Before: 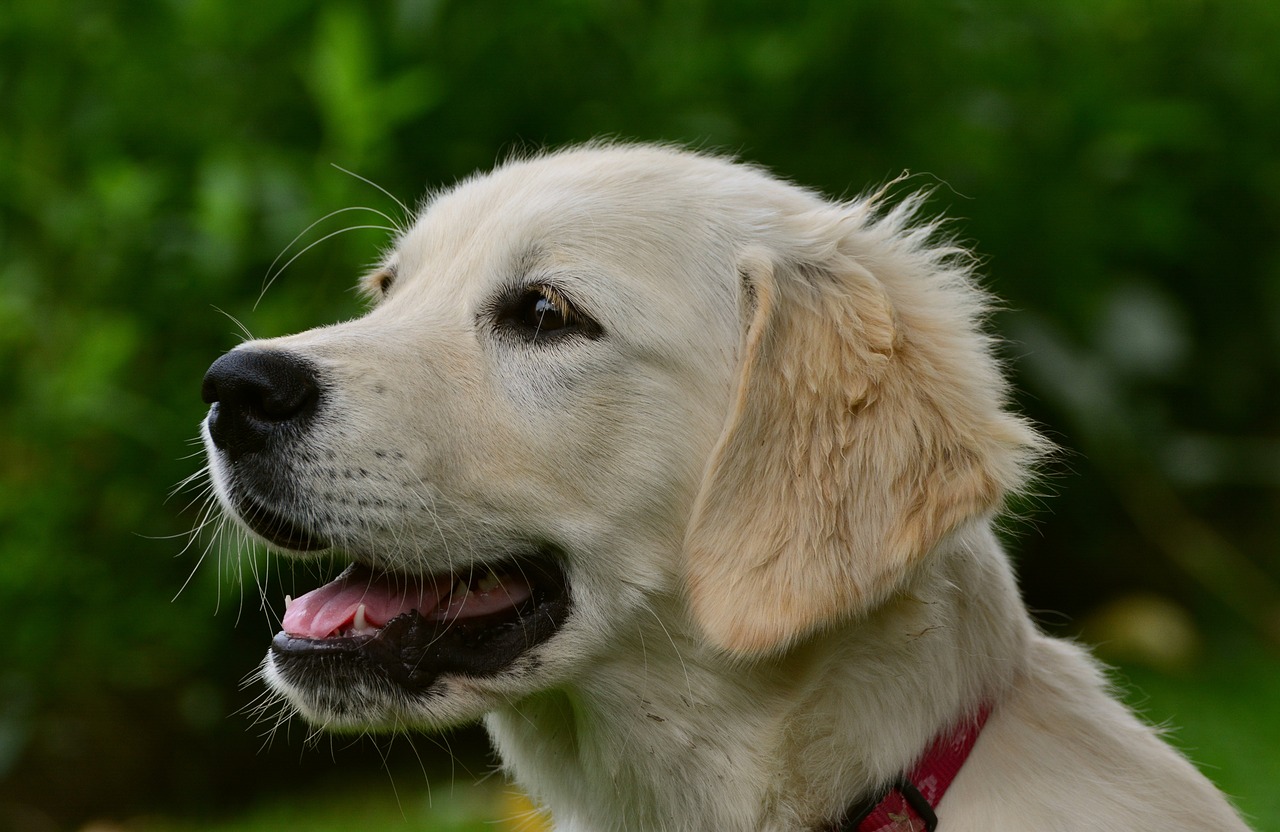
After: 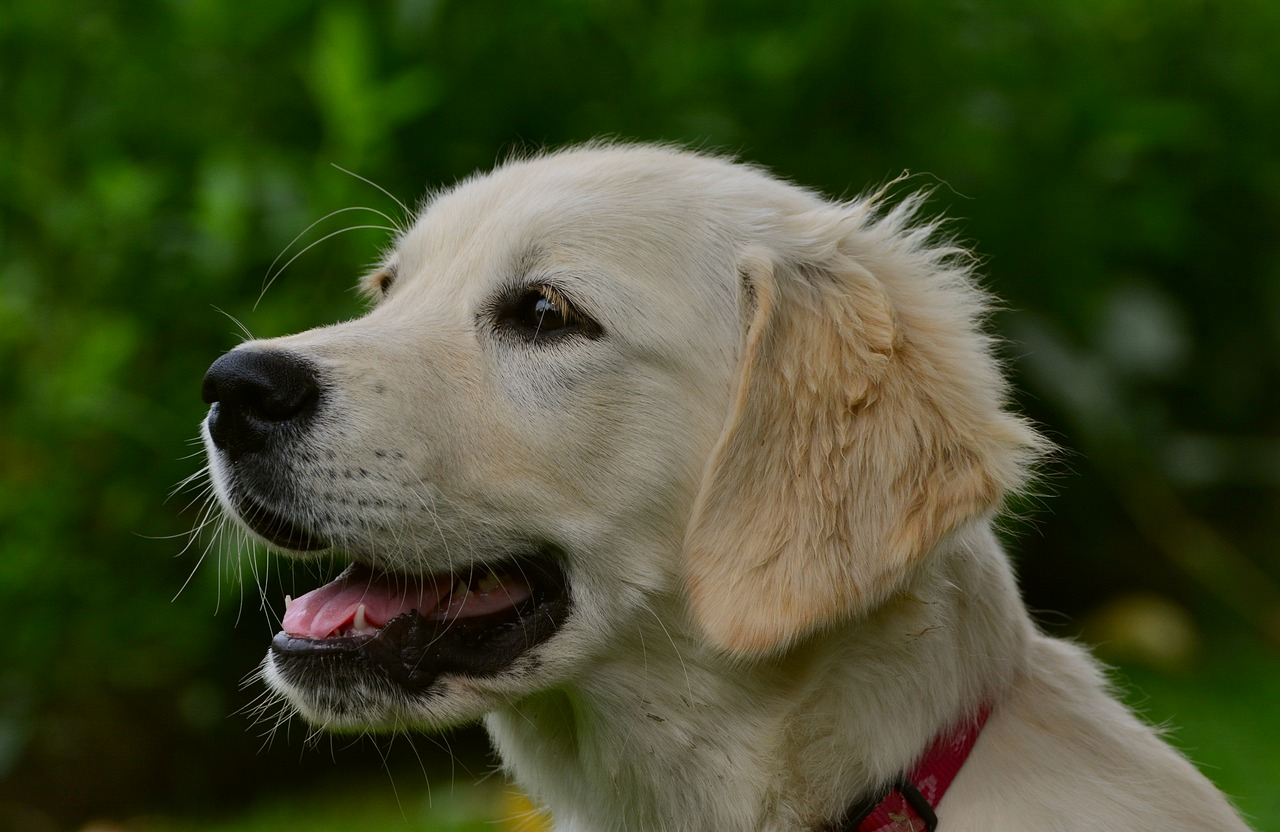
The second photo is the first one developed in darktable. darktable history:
shadows and highlights: radius 122.32, shadows 21.67, white point adjustment -9.57, highlights -15.42, soften with gaussian
